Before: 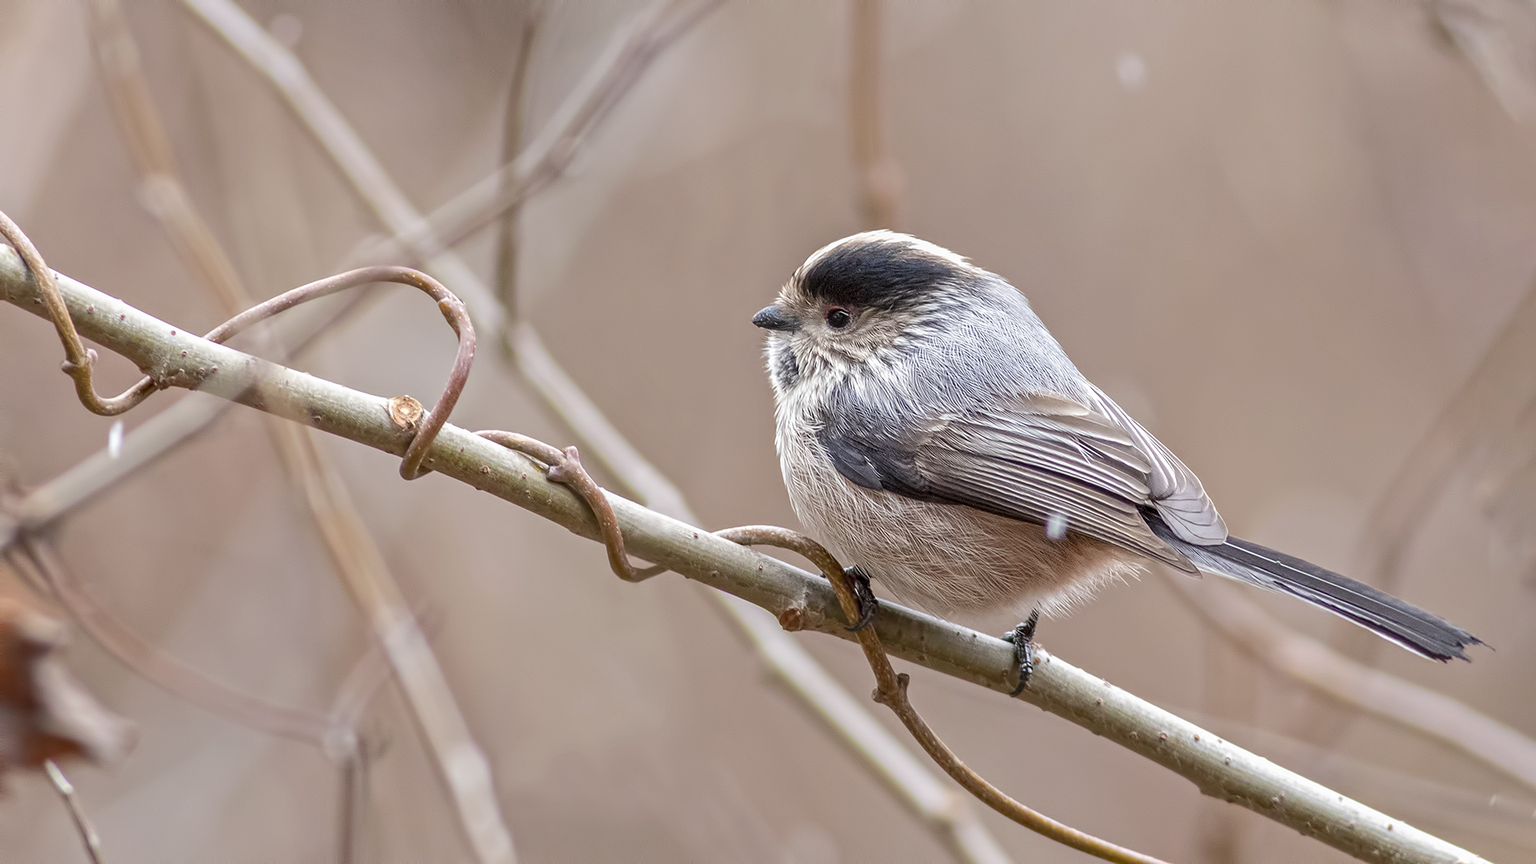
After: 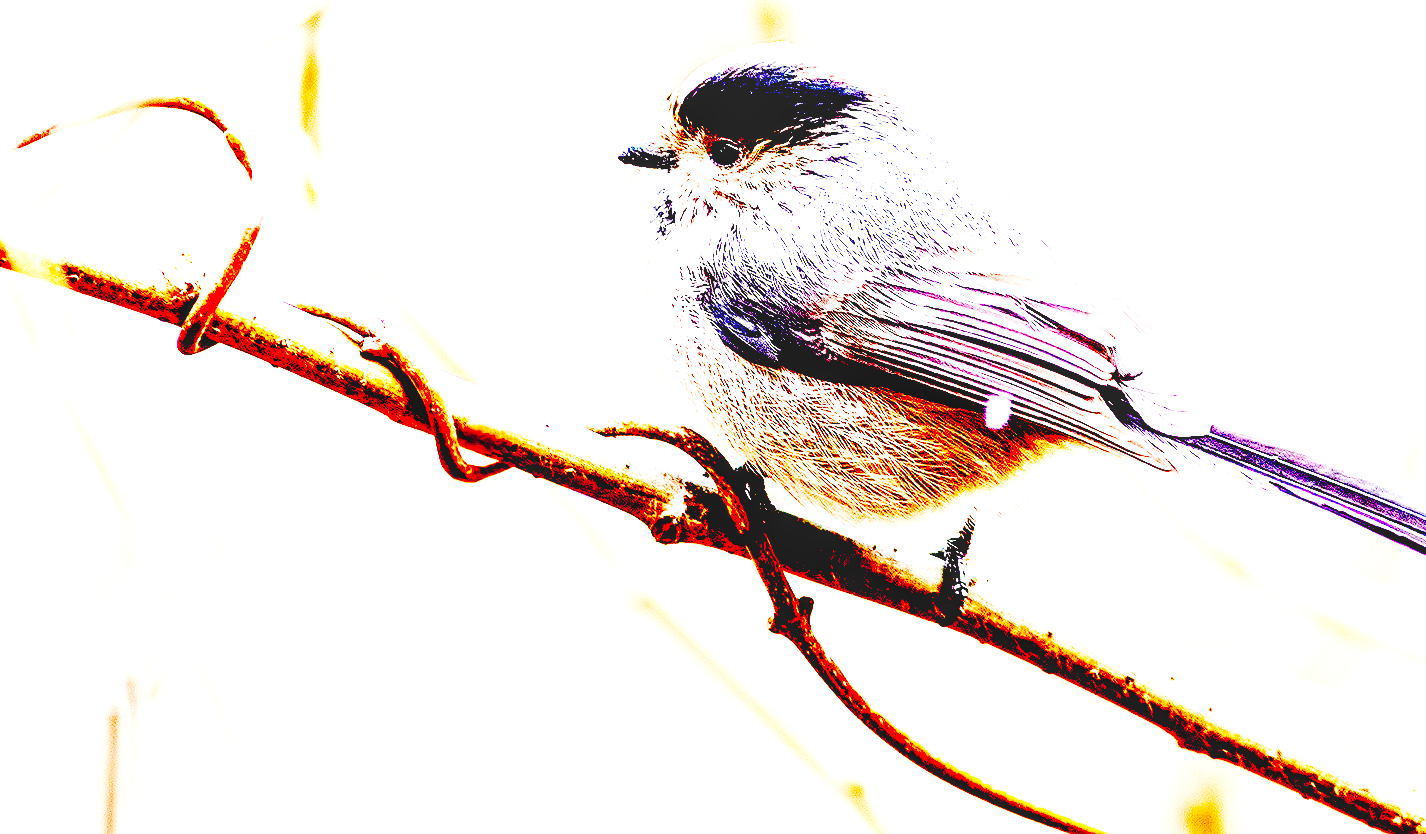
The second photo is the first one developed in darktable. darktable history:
exposure: black level correction 0.099, exposure 3.024 EV, compensate exposure bias true, compensate highlight preservation false
crop: left 16.841%, top 22.729%, right 8.874%
local contrast: on, module defaults
base curve: curves: ch0 [(0, 0) (0.028, 0.03) (0.121, 0.232) (0.46, 0.748) (0.859, 0.968) (1, 1)], preserve colors none
